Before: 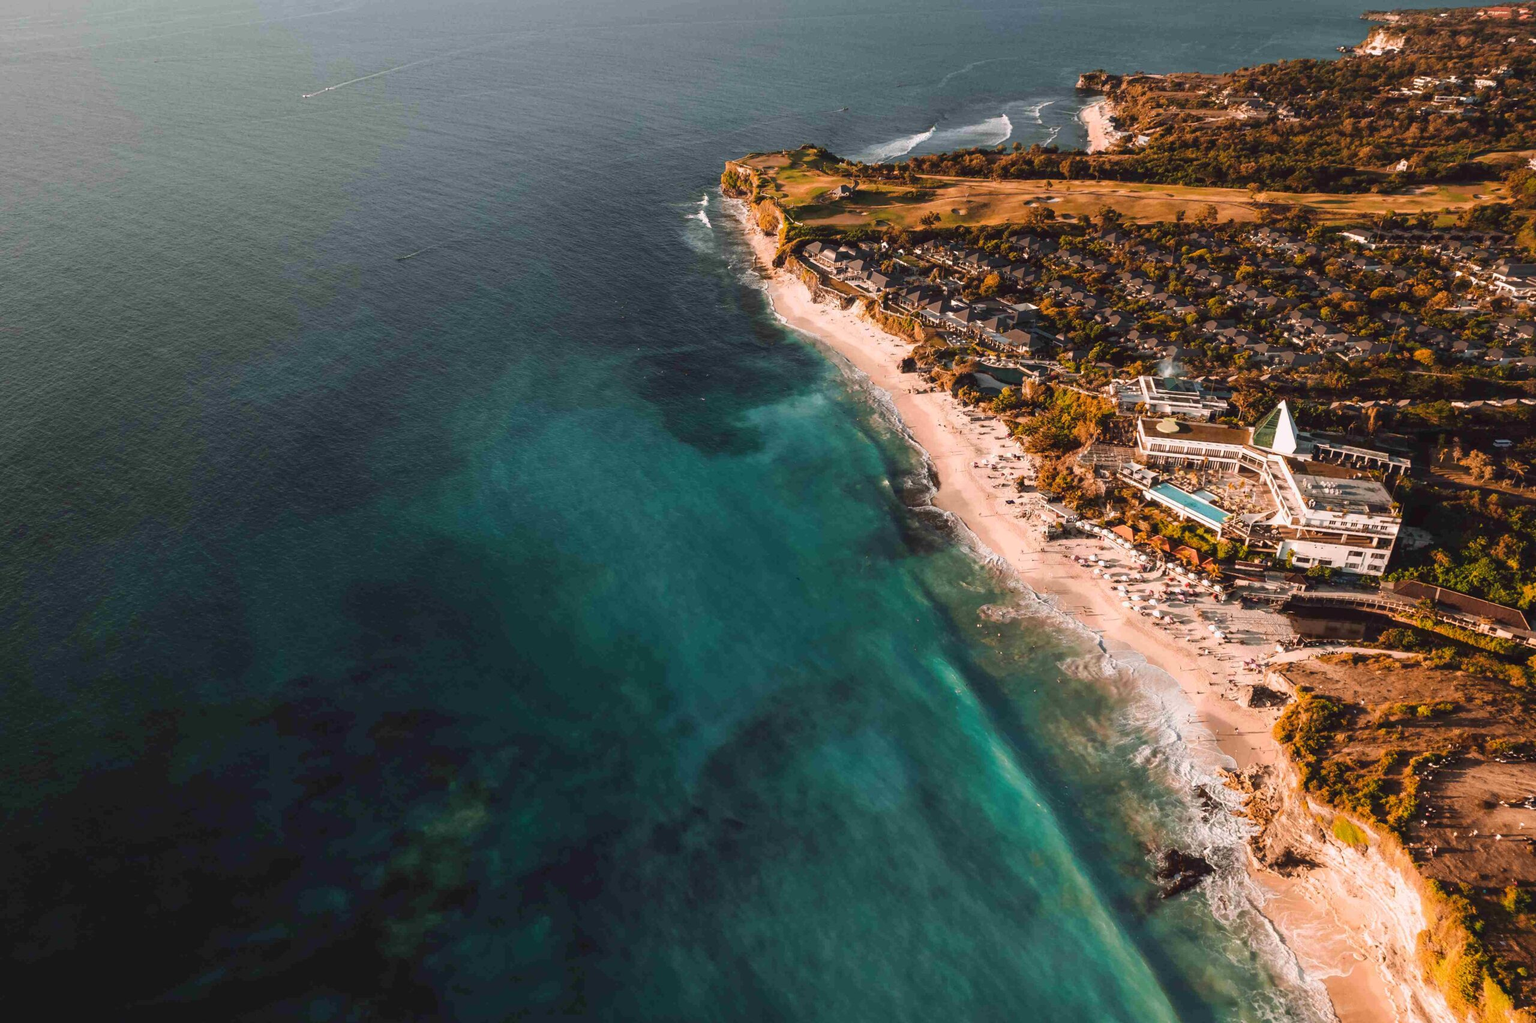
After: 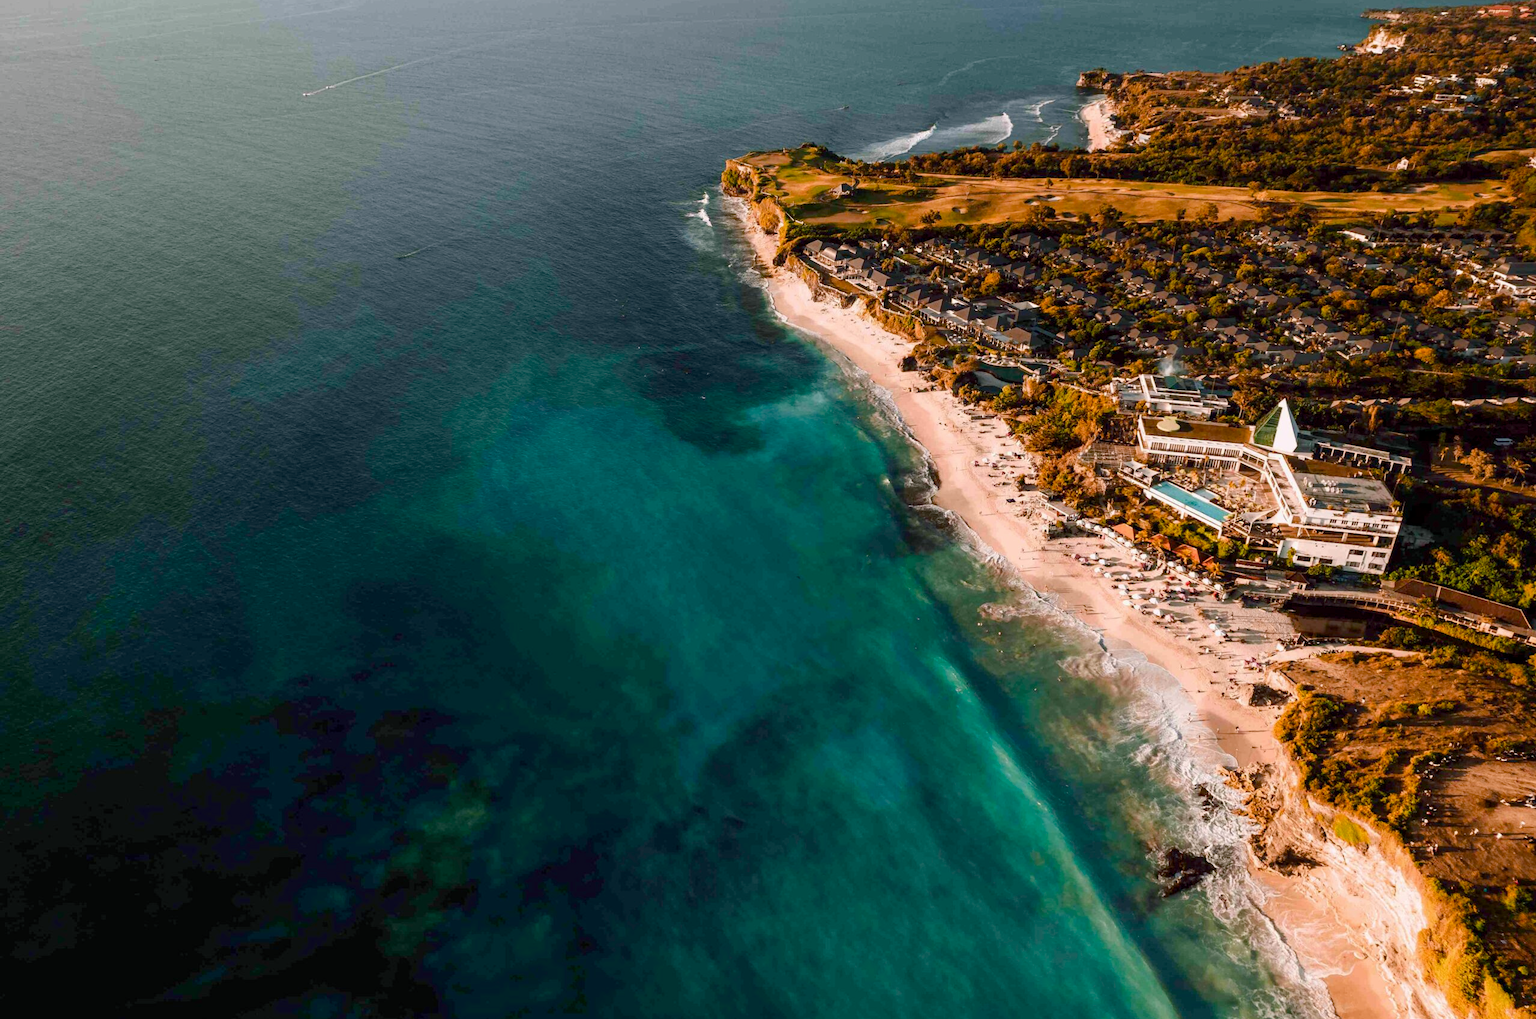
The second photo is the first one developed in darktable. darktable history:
crop: top 0.225%, bottom 0.103%
exposure: black level correction 0.007, compensate highlight preservation false
color balance rgb: shadows lift › luminance -7.842%, shadows lift › chroma 2.067%, shadows lift › hue 165.06°, perceptual saturation grading › global saturation 20%, perceptual saturation grading › highlights -25.832%, perceptual saturation grading › shadows 24.323%
